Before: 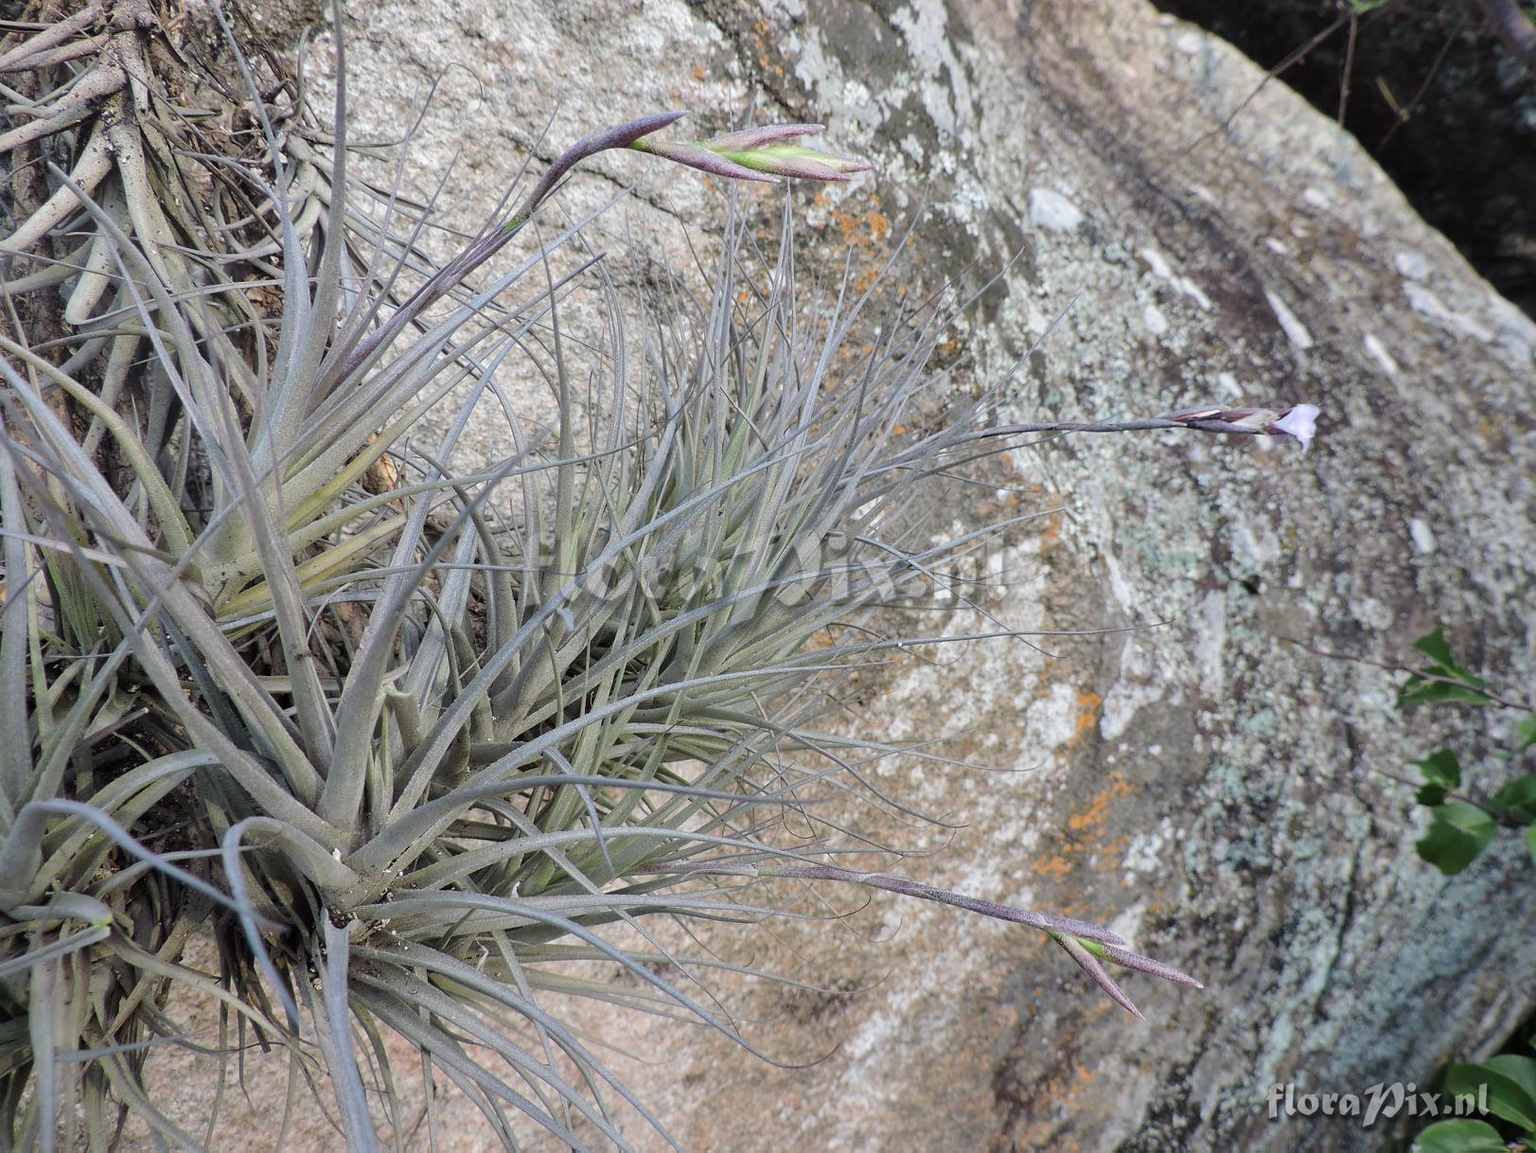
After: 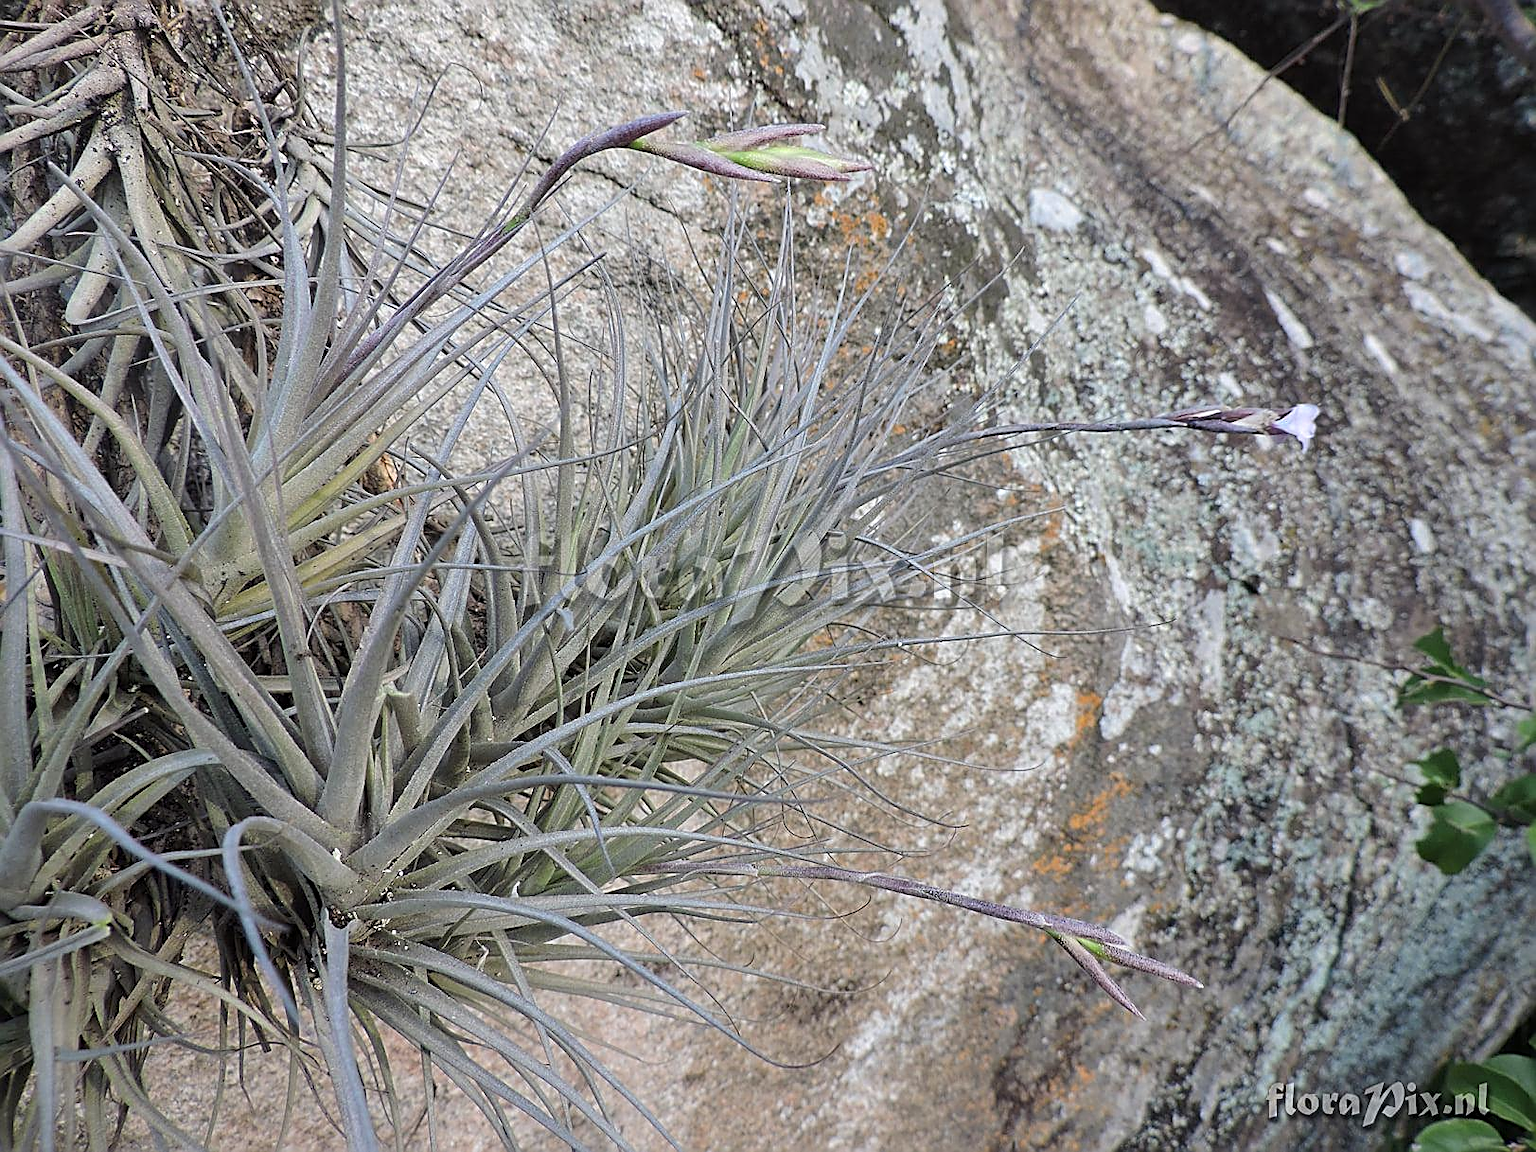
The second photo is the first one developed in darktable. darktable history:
sharpen: amount 0.9
color zones: curves: ch0 [(0.068, 0.464) (0.25, 0.5) (0.48, 0.508) (0.75, 0.536) (0.886, 0.476) (0.967, 0.456)]; ch1 [(0.066, 0.456) (0.25, 0.5) (0.616, 0.508) (0.746, 0.56) (0.934, 0.444)]
